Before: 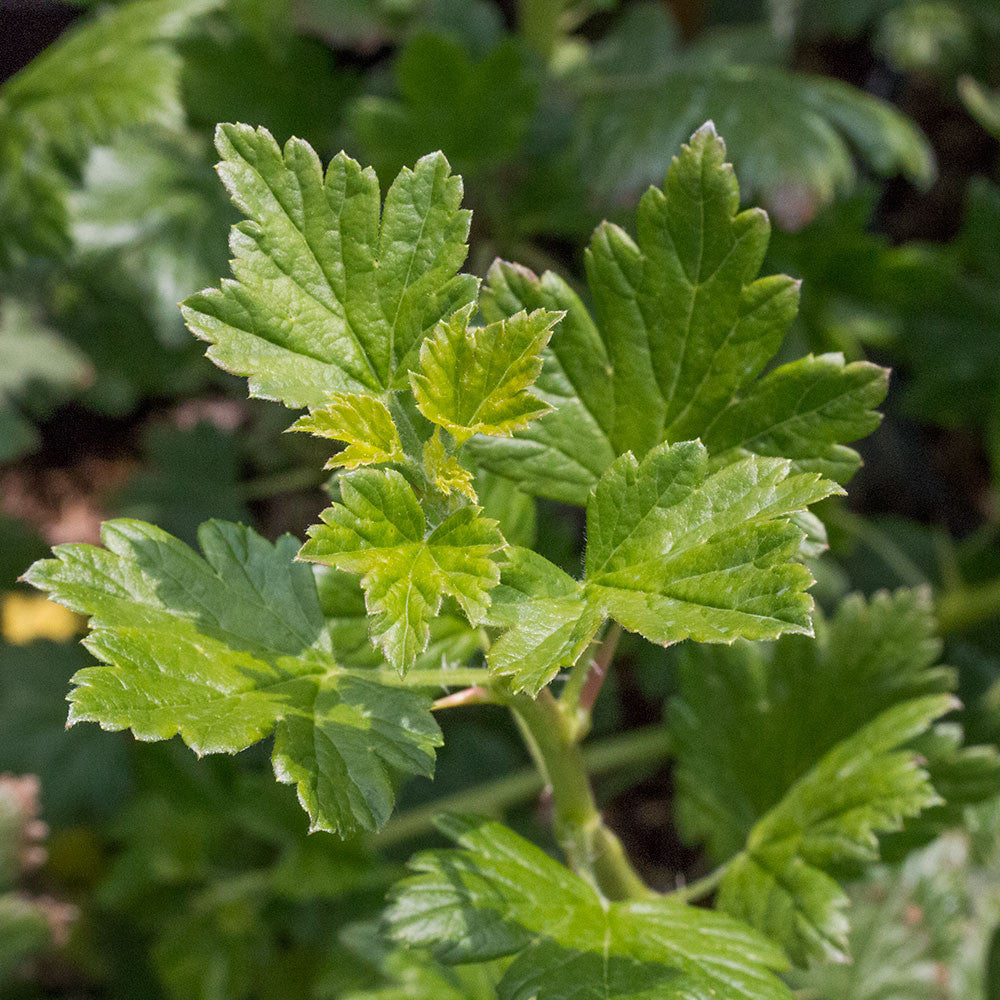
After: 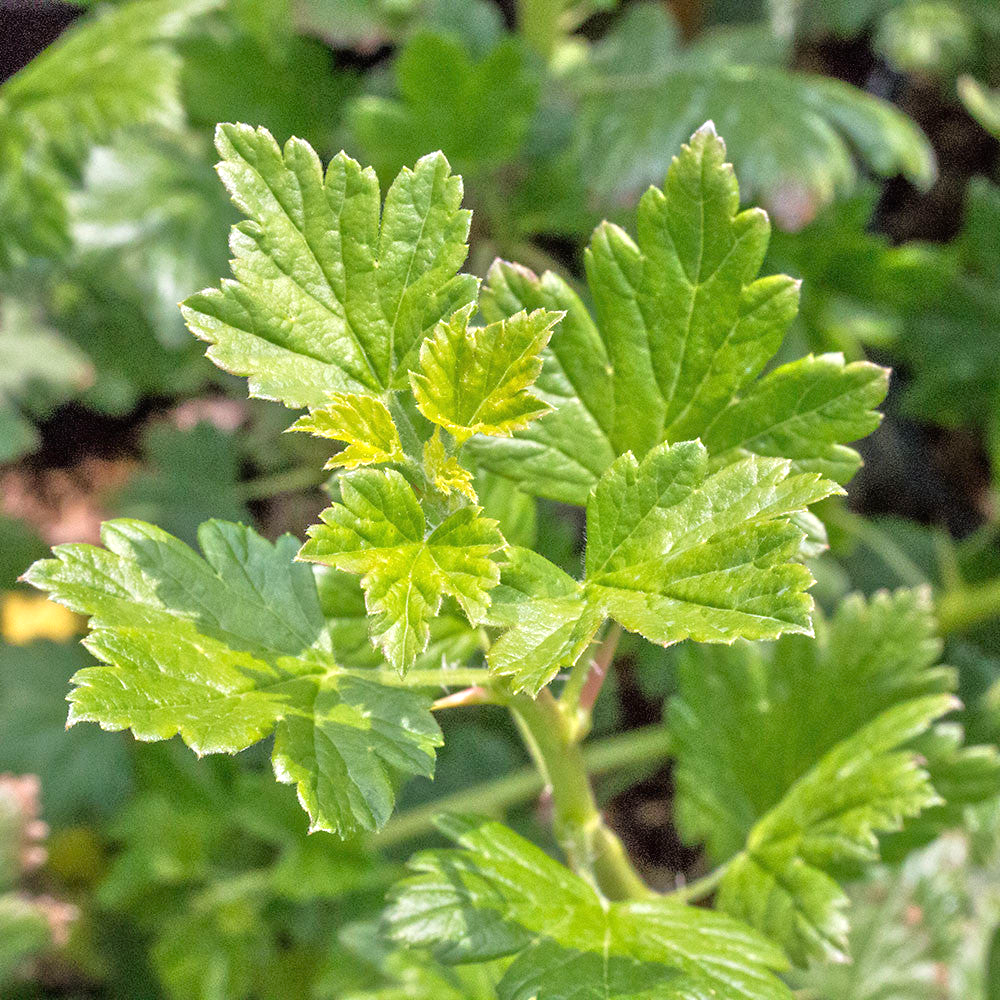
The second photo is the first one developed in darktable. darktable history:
exposure: black level correction 0, exposure 0.5 EV, compensate exposure bias true, compensate highlight preservation false
tone equalizer: -7 EV 0.15 EV, -6 EV 0.6 EV, -5 EV 1.15 EV, -4 EV 1.33 EV, -3 EV 1.15 EV, -2 EV 0.6 EV, -1 EV 0.15 EV, mask exposure compensation -0.5 EV
